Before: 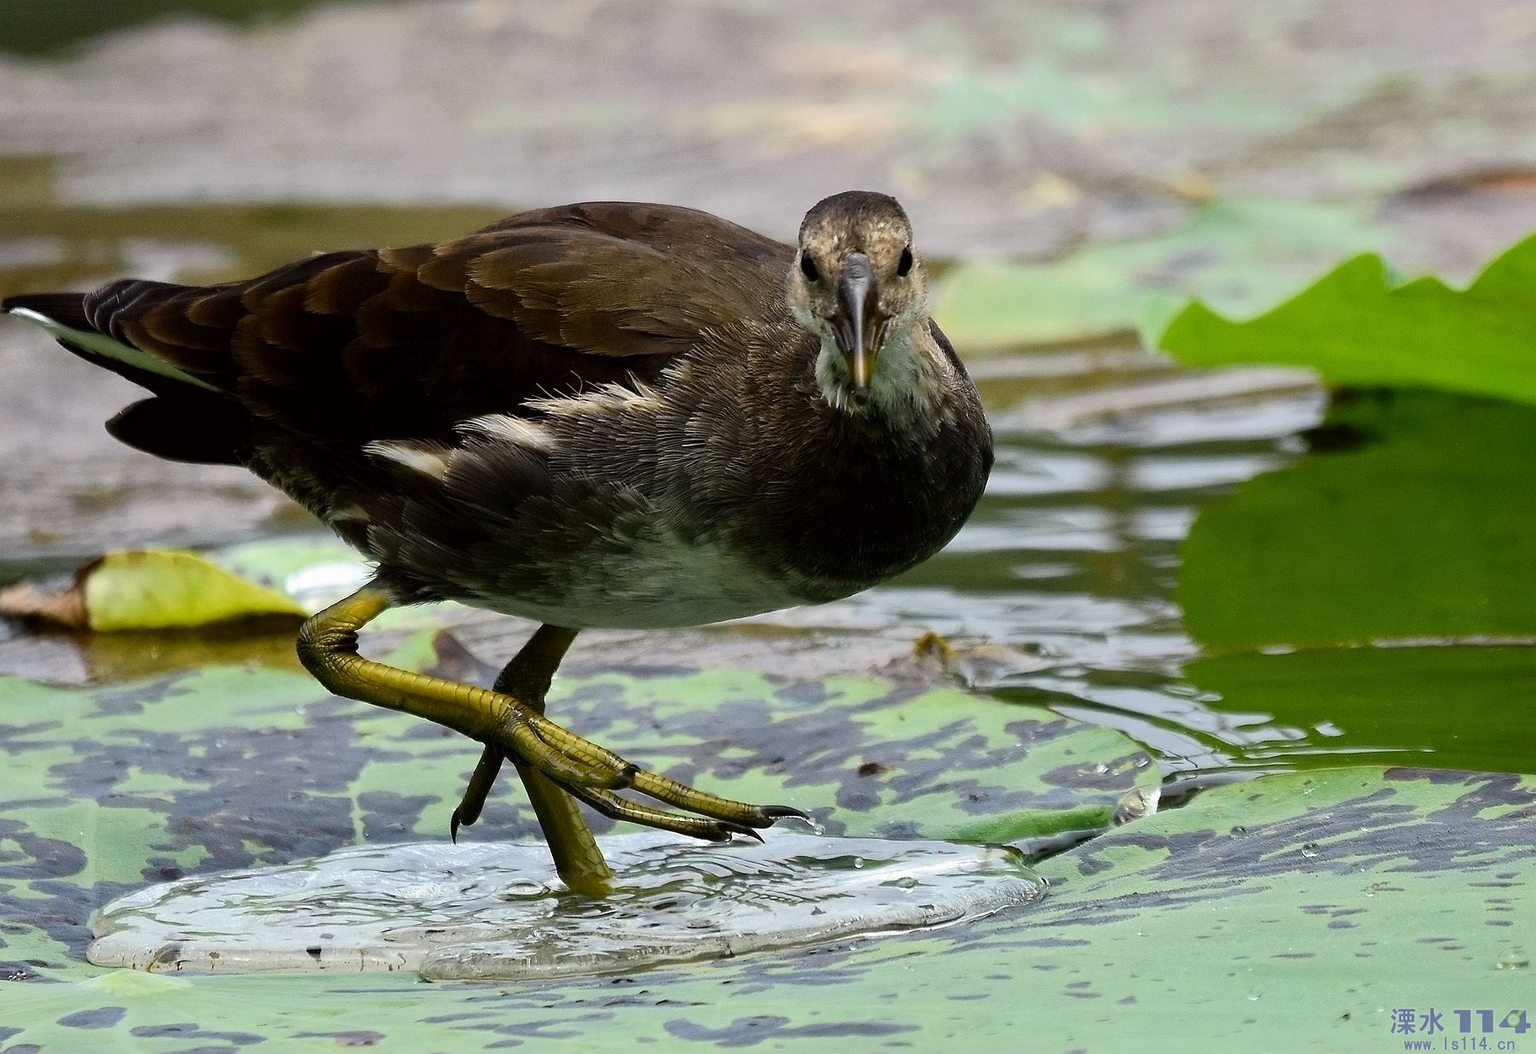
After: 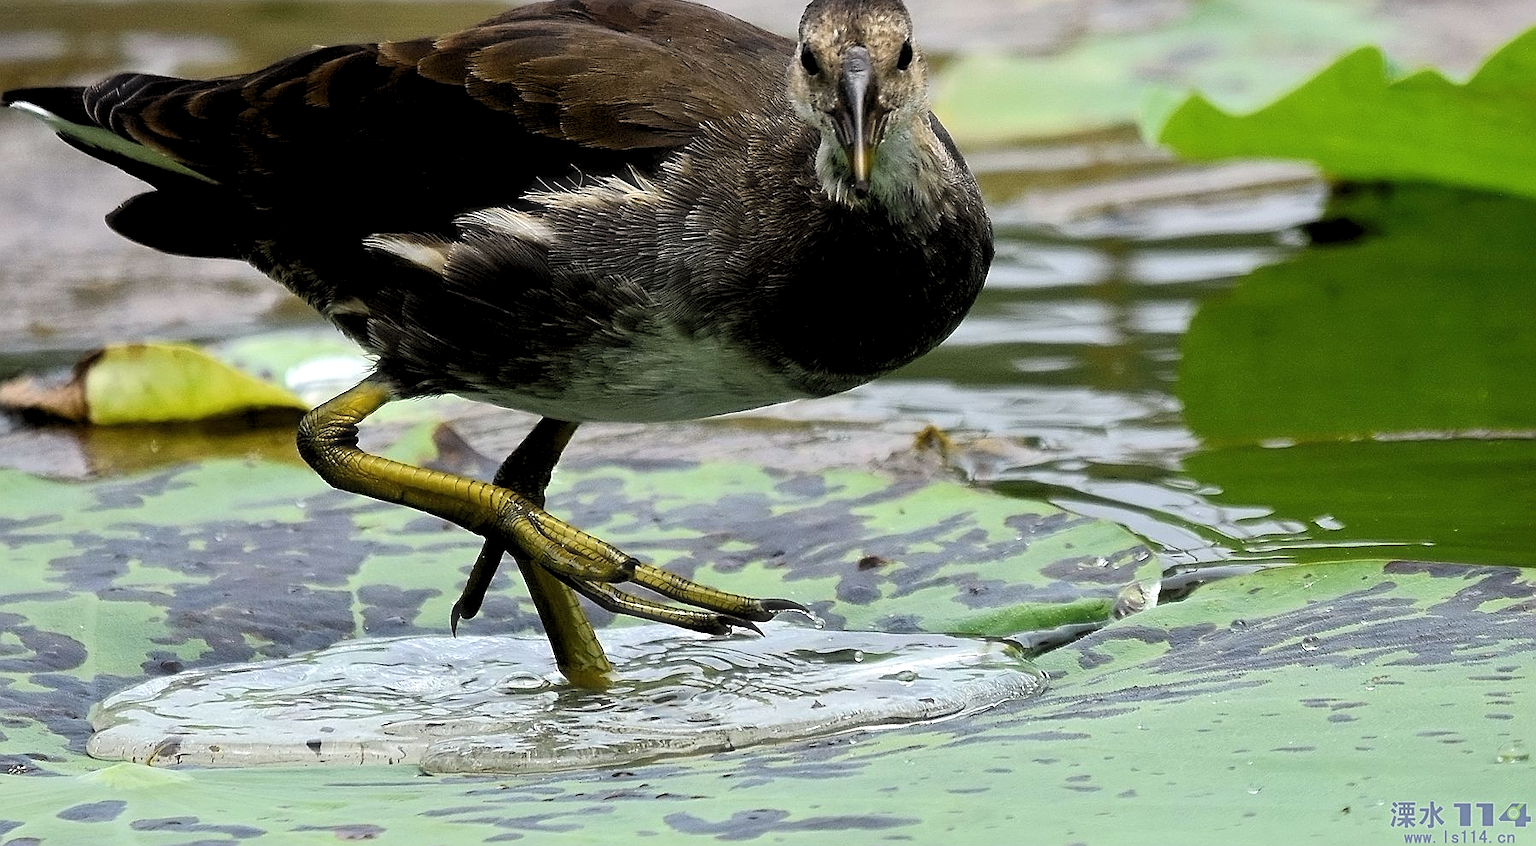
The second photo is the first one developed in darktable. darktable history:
crop and rotate: top 19.672%
levels: levels [0.073, 0.497, 0.972]
tone equalizer: edges refinement/feathering 500, mask exposure compensation -1.57 EV, preserve details no
sharpen: on, module defaults
haze removal: strength -0.092, adaptive false
